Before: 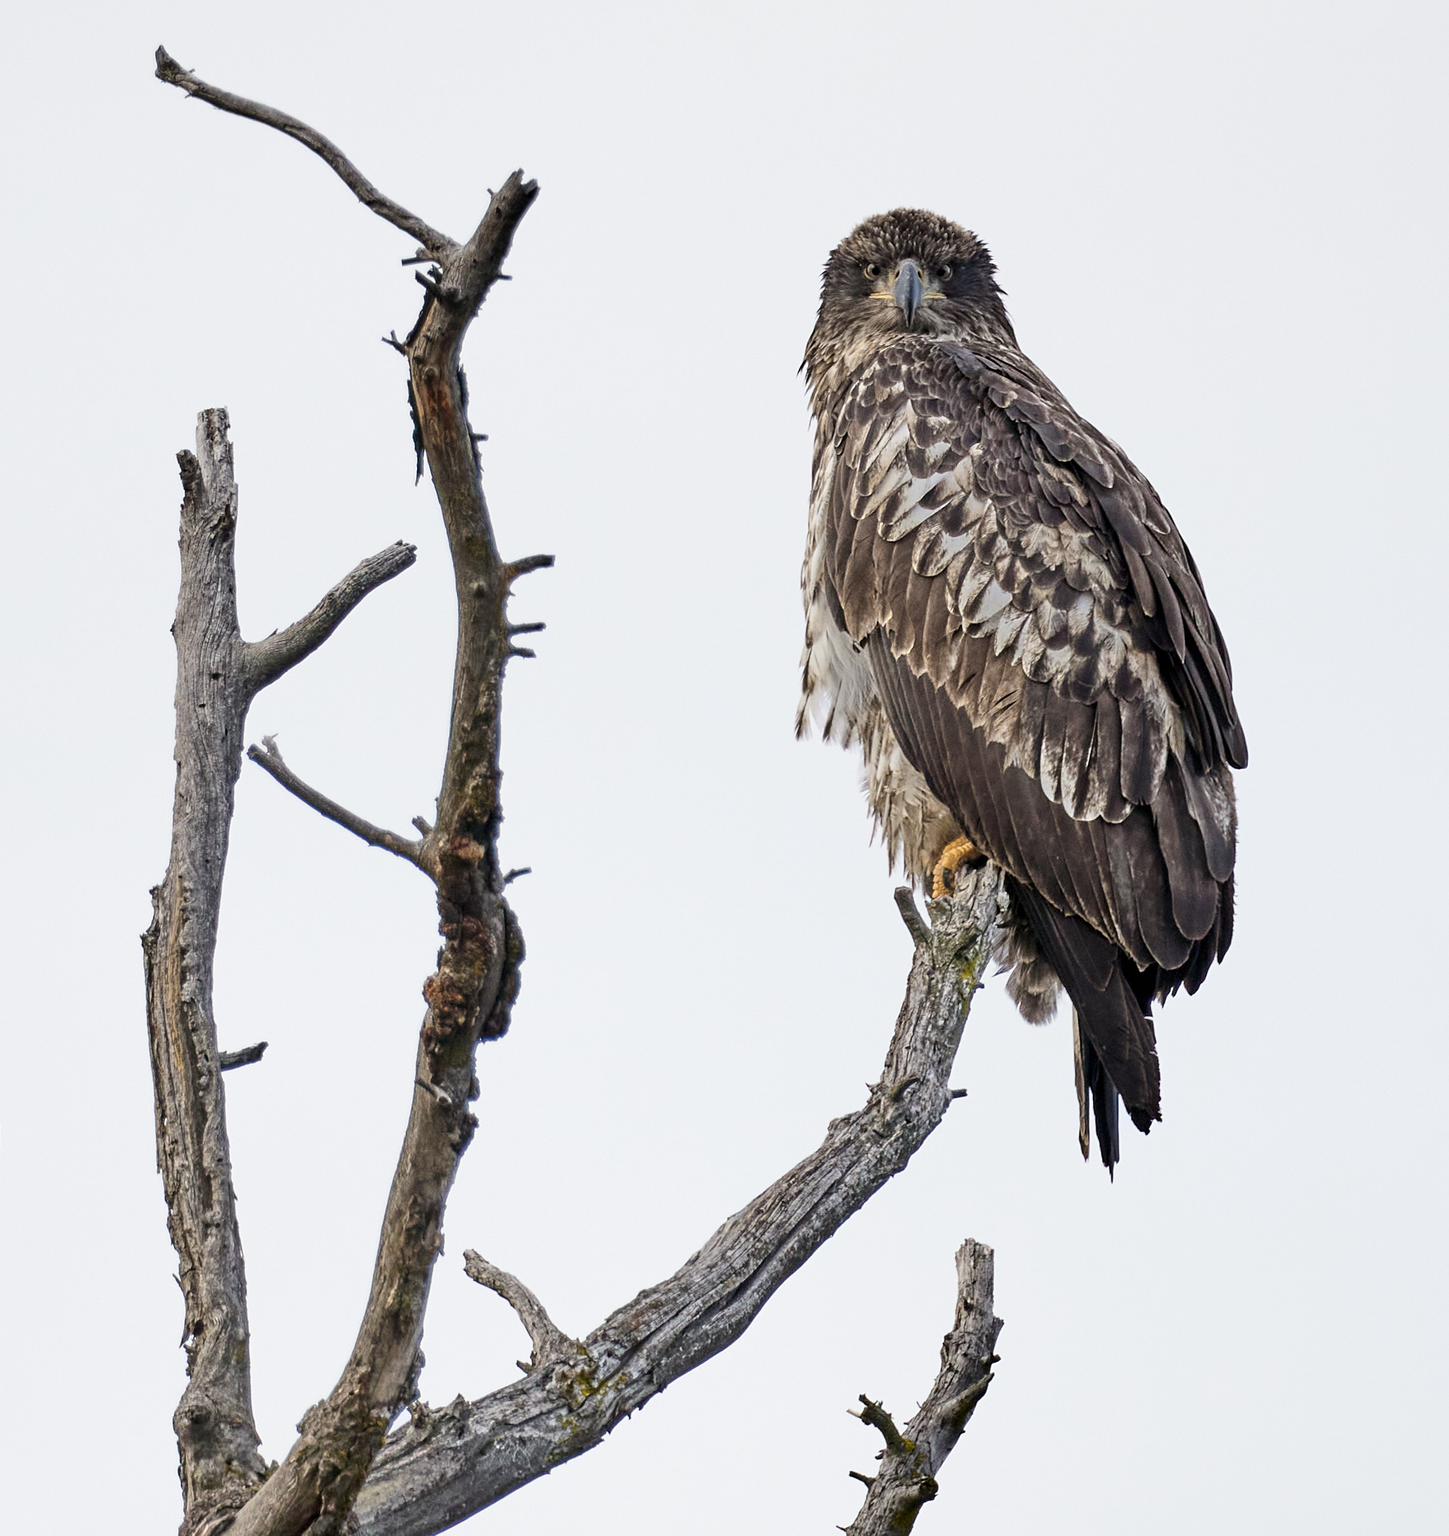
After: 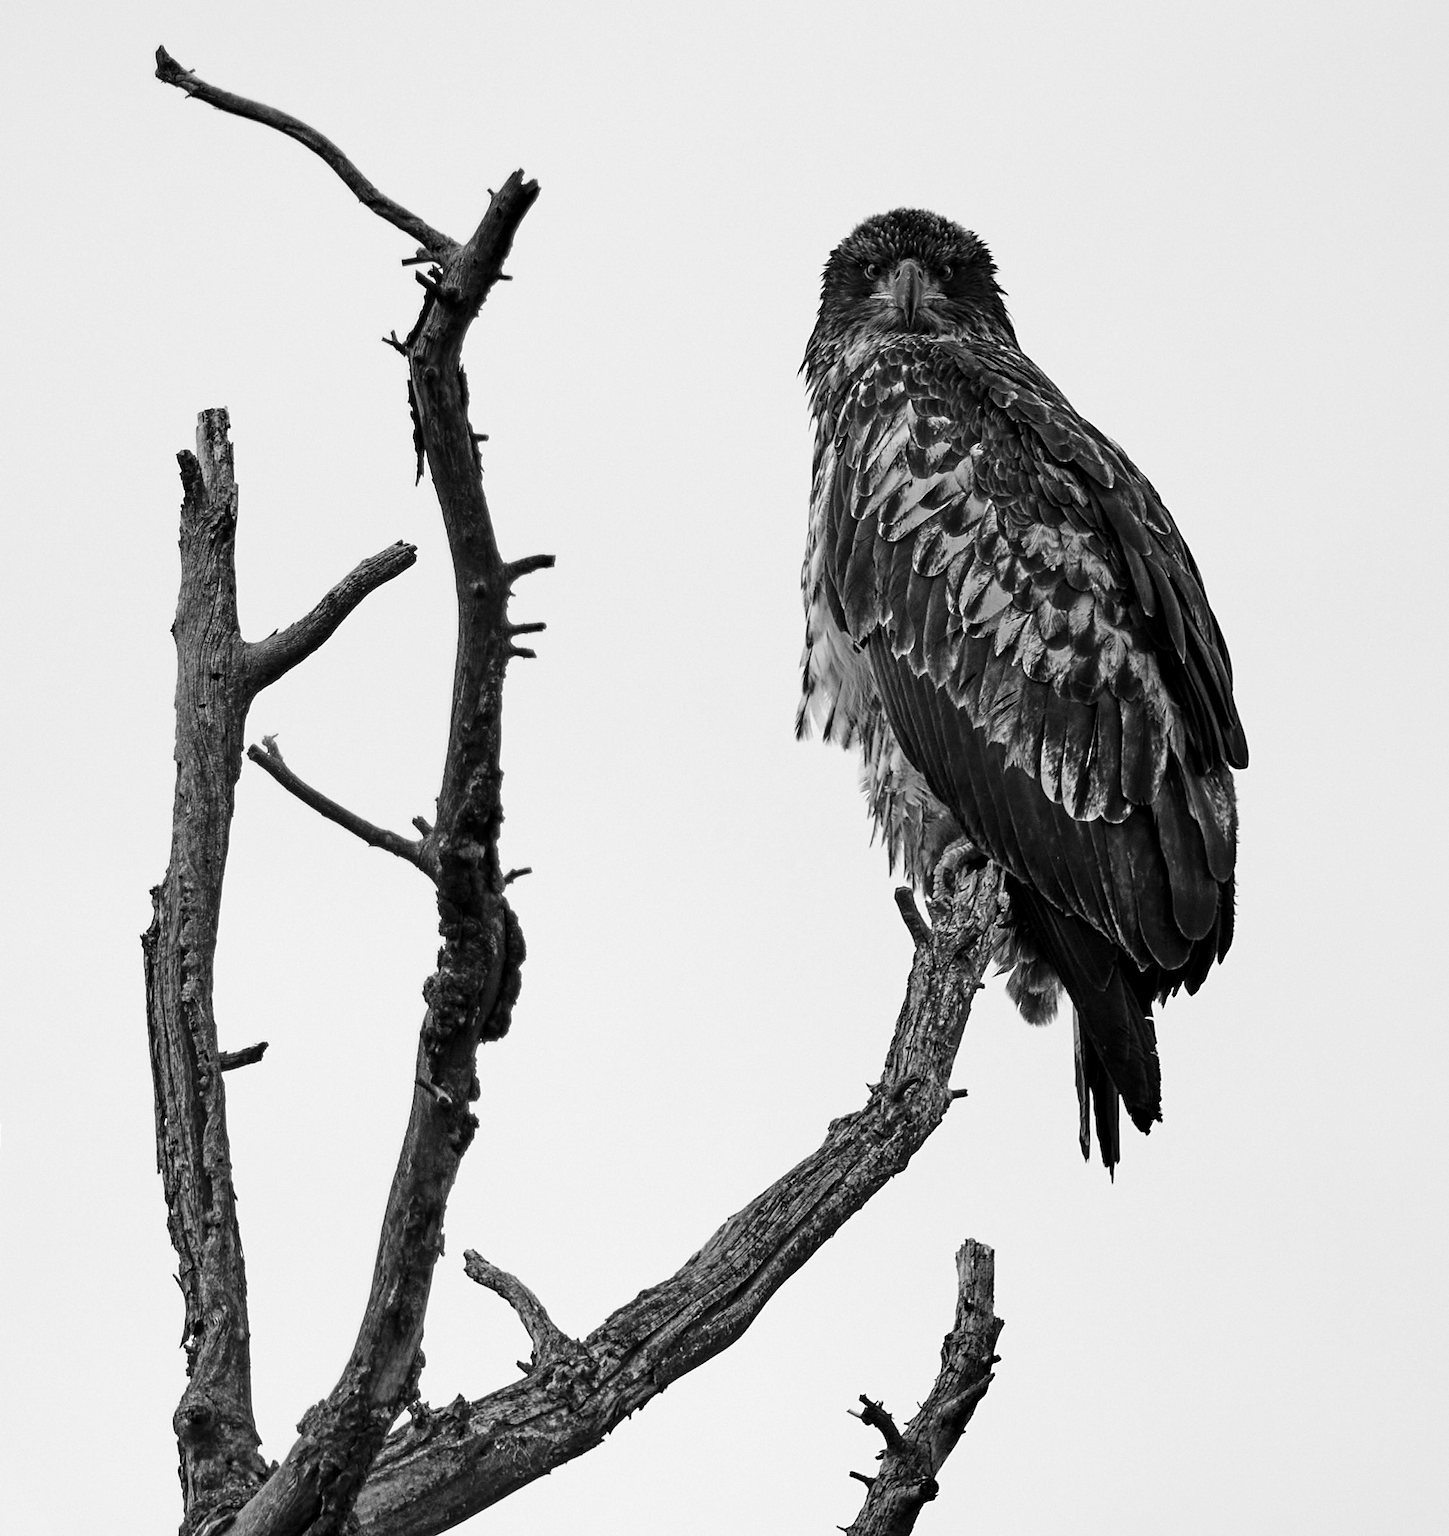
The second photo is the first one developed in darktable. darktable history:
base curve: preserve colors none
contrast brightness saturation: contrast 0.02, brightness -1, saturation -1
levels: levels [0, 0.397, 0.955]
